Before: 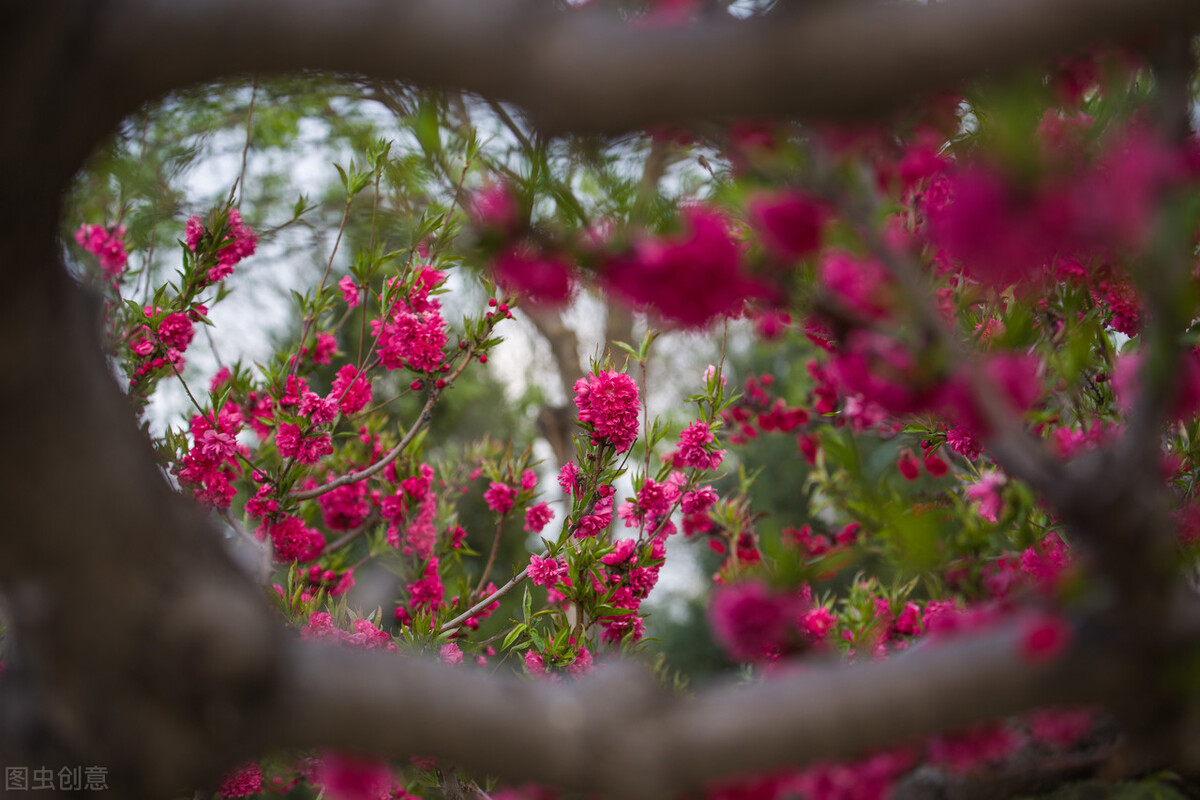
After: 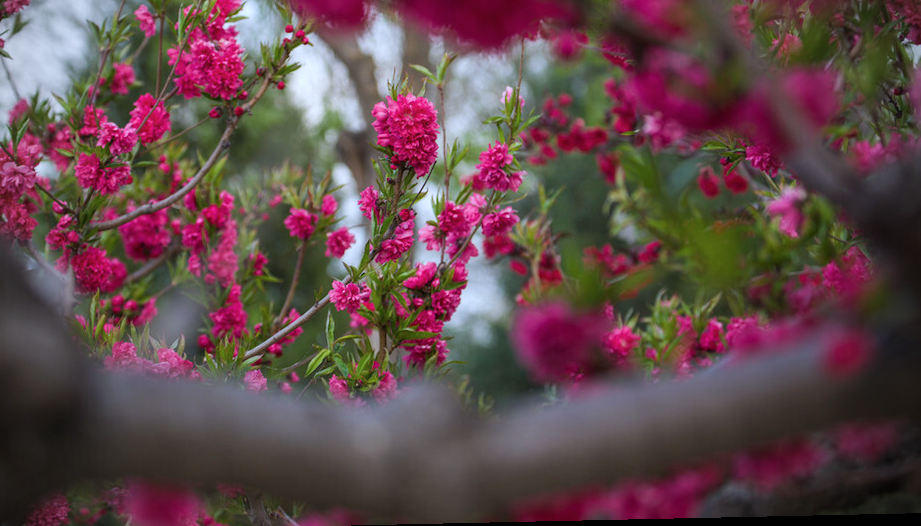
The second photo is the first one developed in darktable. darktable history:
color calibration: x 0.37, y 0.382, temperature 4313.32 K
rotate and perspective: rotation -1.24°, automatic cropping off
vignetting: on, module defaults
crop and rotate: left 17.299%, top 35.115%, right 7.015%, bottom 1.024%
